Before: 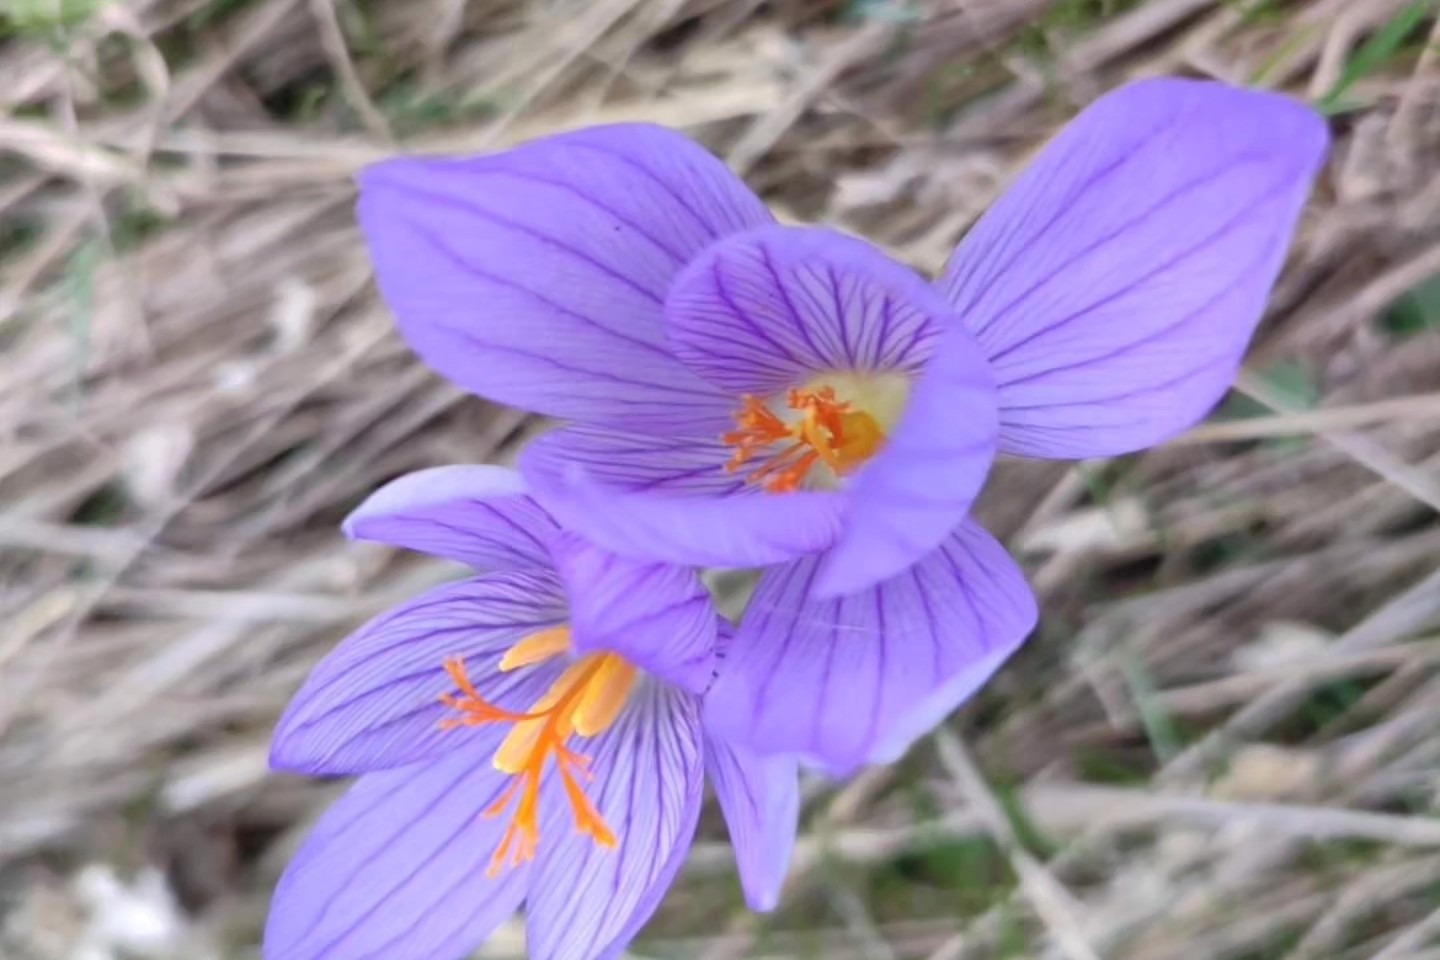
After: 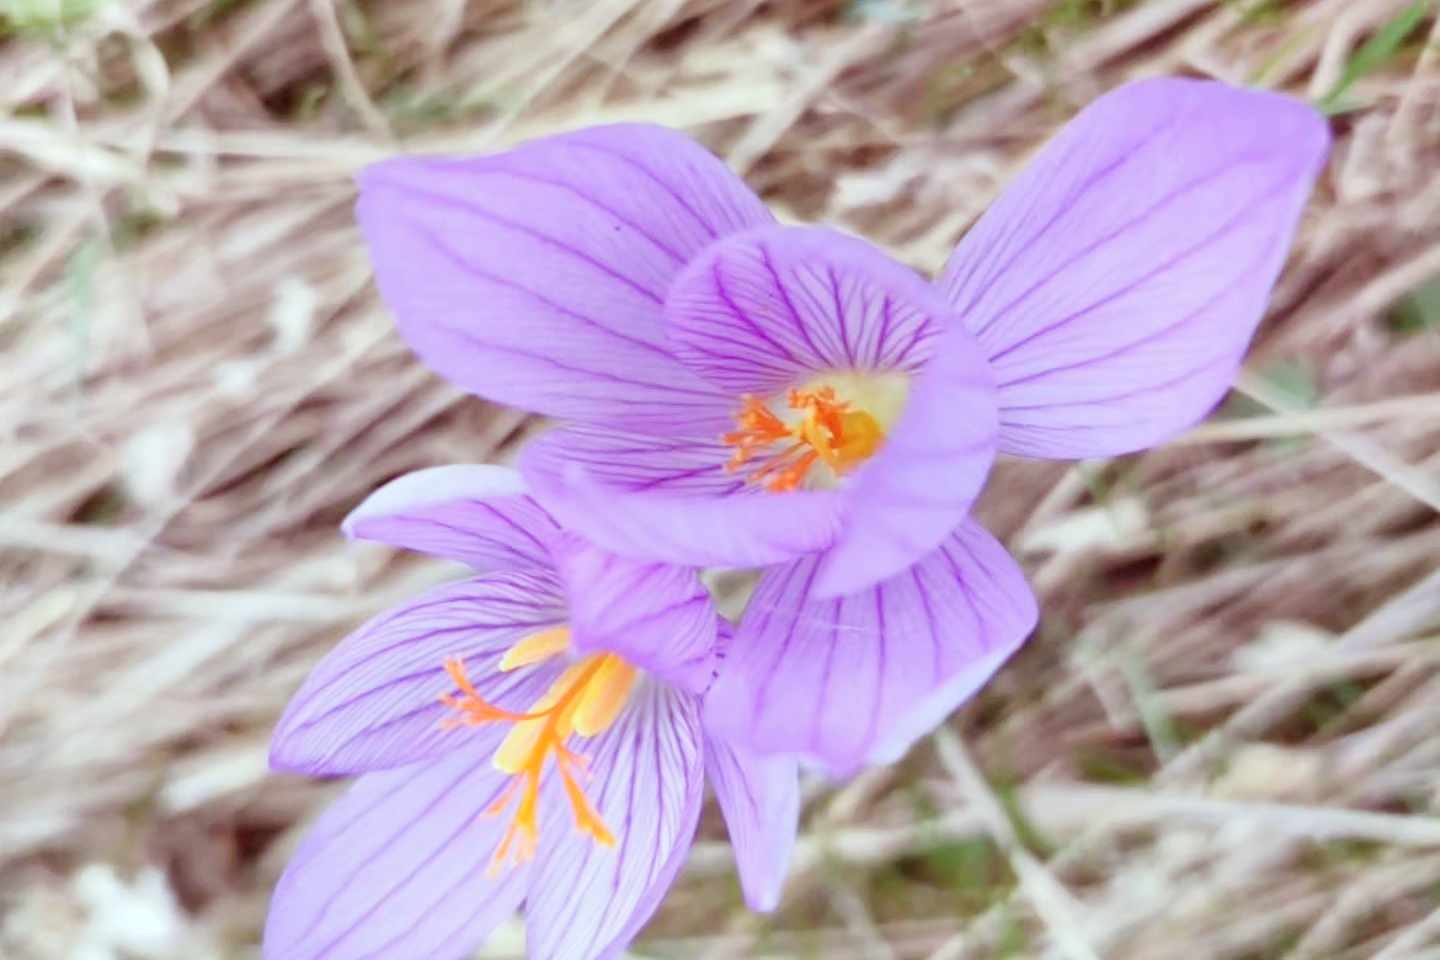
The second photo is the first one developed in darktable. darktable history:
color correction: highlights a* -7.08, highlights b* -0.205, shadows a* 20.49, shadows b* 11.37
base curve: curves: ch0 [(0, 0) (0.204, 0.334) (0.55, 0.733) (1, 1)], preserve colors none
